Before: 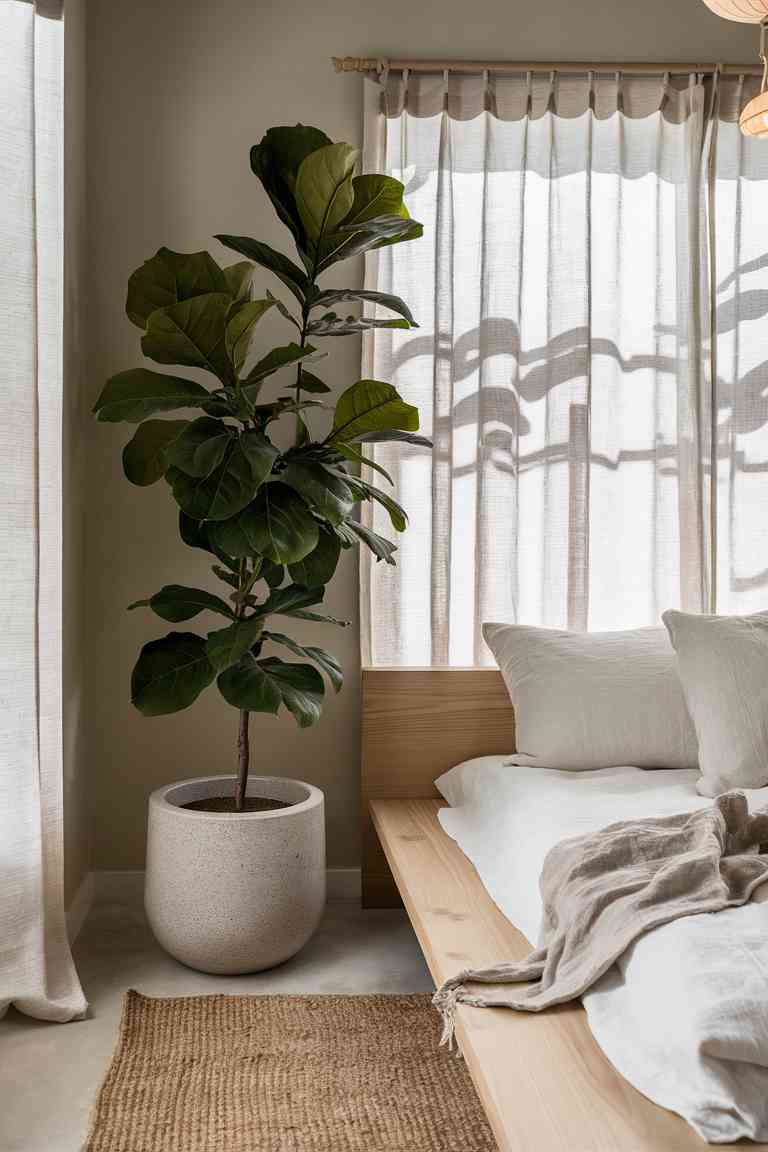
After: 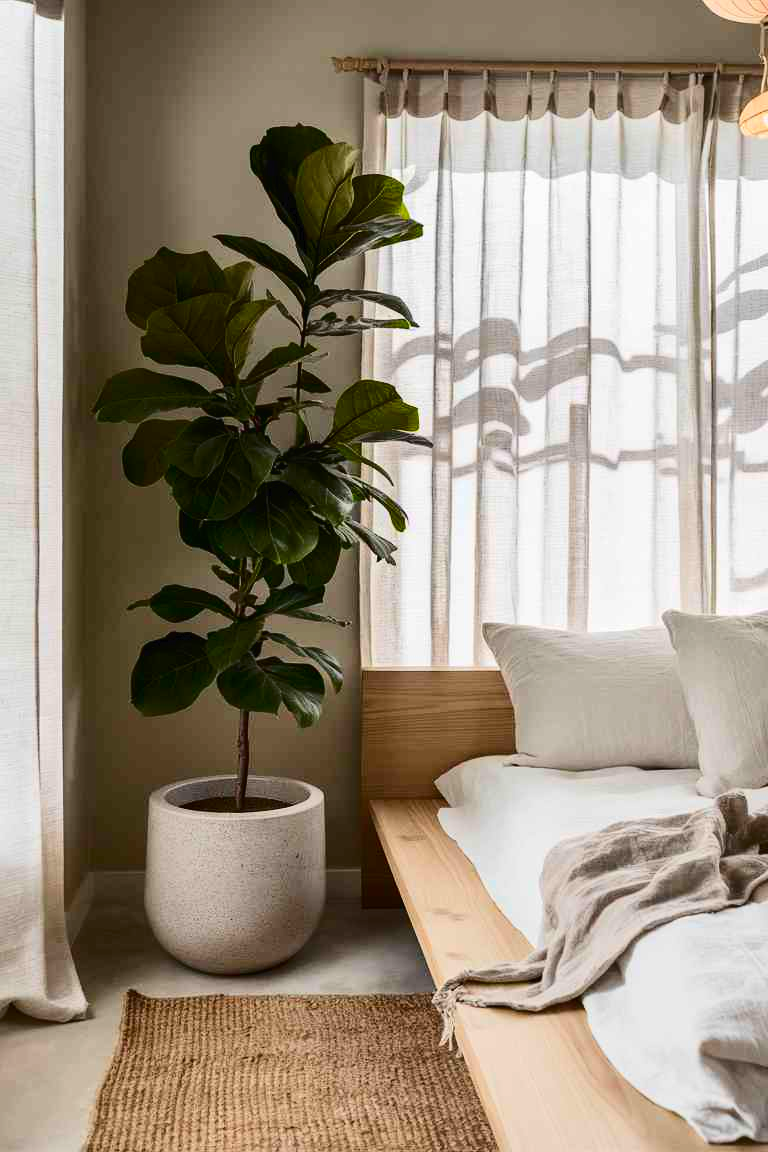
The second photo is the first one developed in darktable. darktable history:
tone curve: curves: ch0 [(0, 0) (0.003, 0.018) (0.011, 0.019) (0.025, 0.024) (0.044, 0.037) (0.069, 0.053) (0.1, 0.075) (0.136, 0.105) (0.177, 0.136) (0.224, 0.179) (0.277, 0.244) (0.335, 0.319) (0.399, 0.4) (0.468, 0.495) (0.543, 0.58) (0.623, 0.671) (0.709, 0.757) (0.801, 0.838) (0.898, 0.913) (1, 1)], color space Lab, independent channels, preserve colors none
contrast brightness saturation: contrast 0.093, saturation 0.281
